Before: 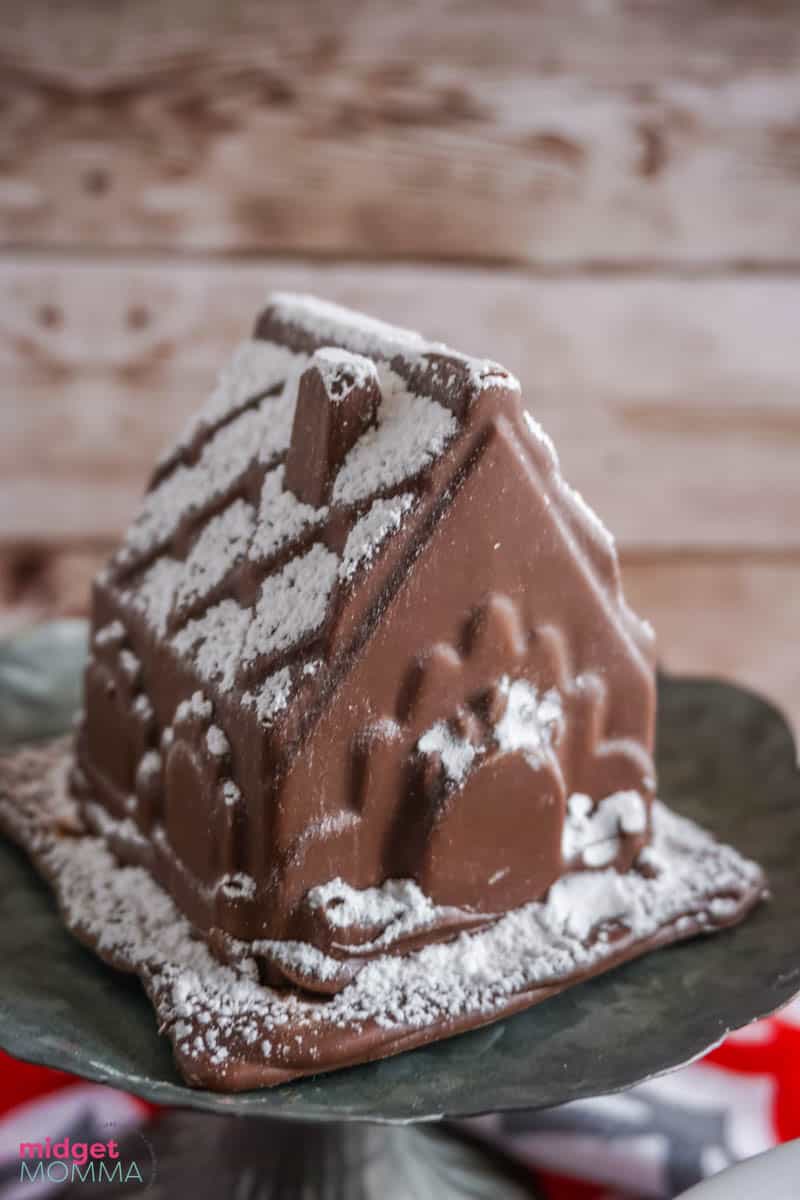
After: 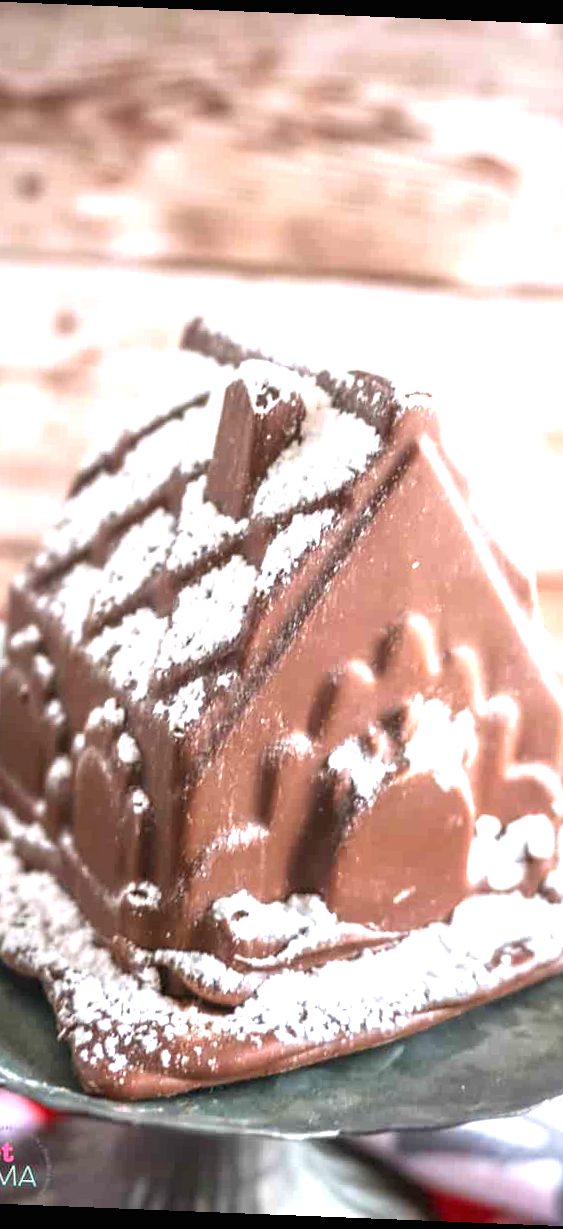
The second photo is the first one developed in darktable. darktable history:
crop and rotate: left 12.673%, right 20.66%
rotate and perspective: rotation 2.27°, automatic cropping off
exposure: black level correction 0, exposure 1.675 EV, compensate exposure bias true, compensate highlight preservation false
